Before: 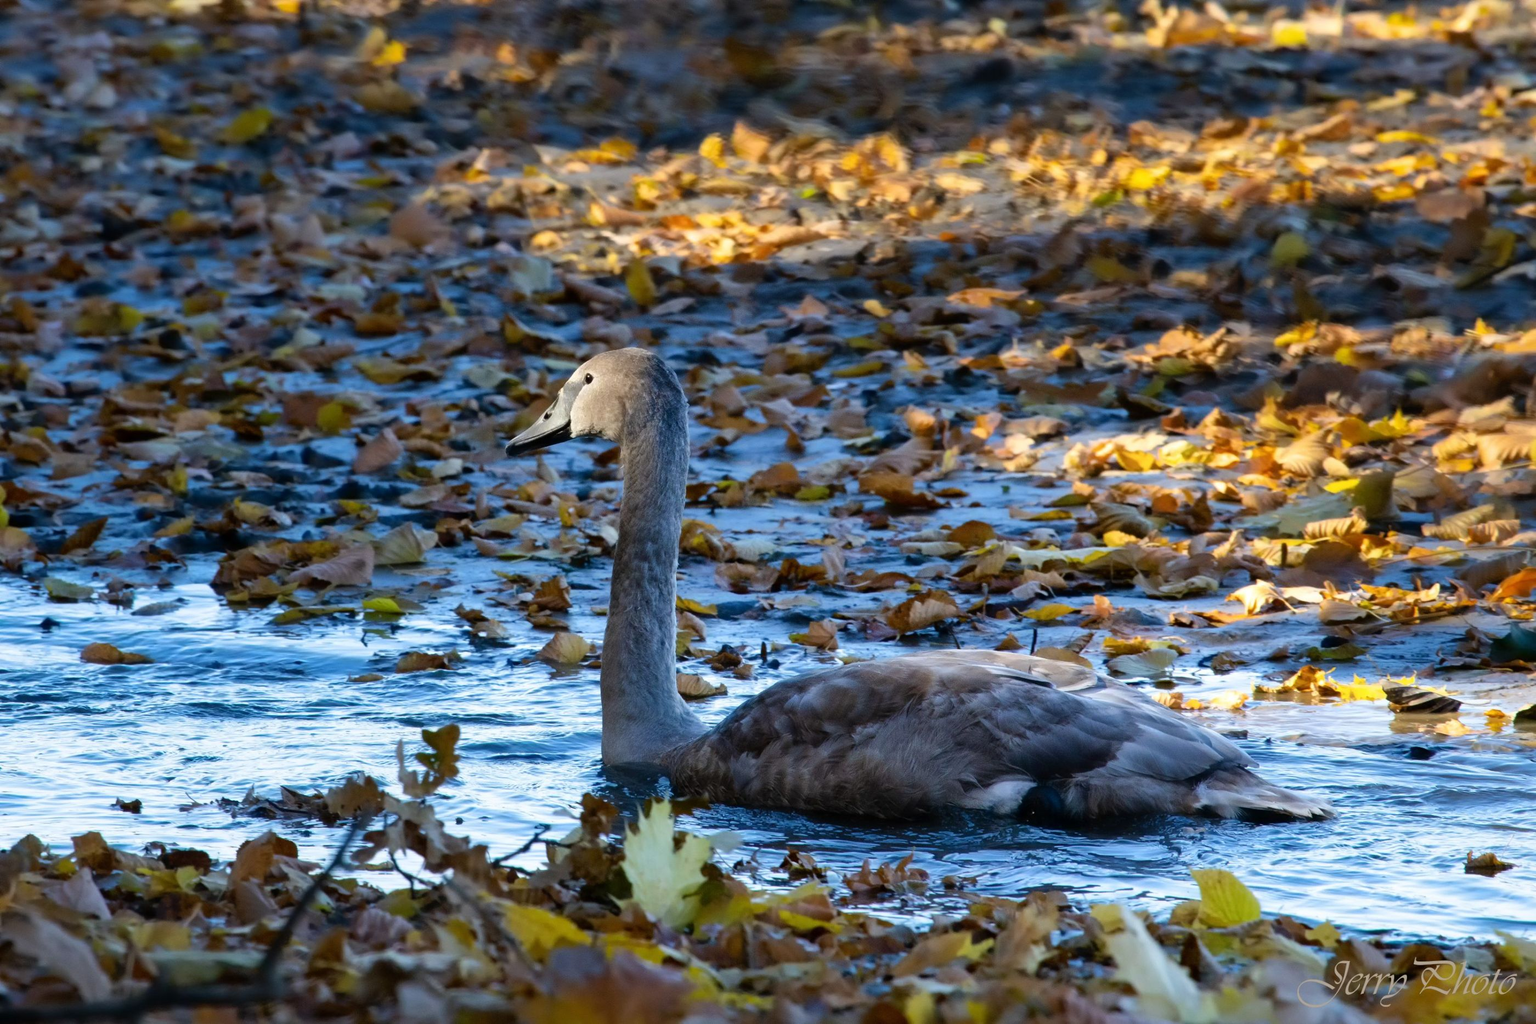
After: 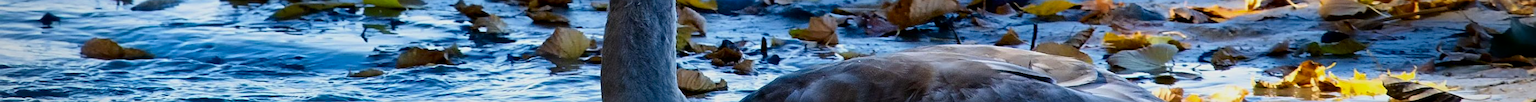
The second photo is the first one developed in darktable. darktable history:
filmic rgb: black relative exposure -11.35 EV, white relative exposure 3.22 EV, hardness 6.76, color science v6 (2022)
exposure: black level correction 0.001, compensate highlight preservation false
vignetting: on, module defaults
contrast brightness saturation: contrast 0.07, brightness -0.13, saturation 0.06
crop and rotate: top 59.084%, bottom 30.916%
sharpen: on, module defaults
